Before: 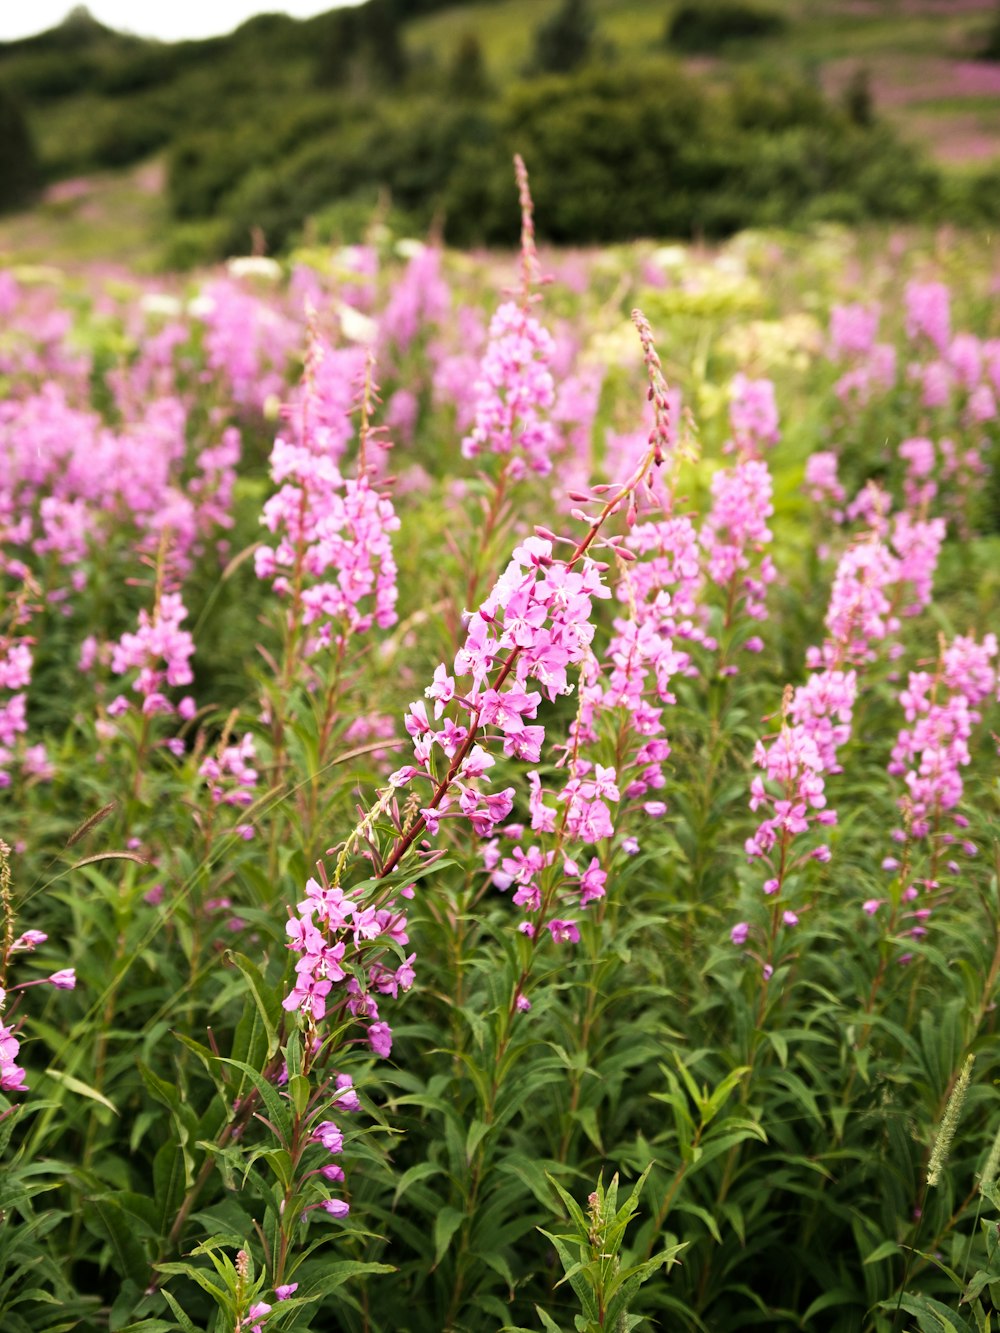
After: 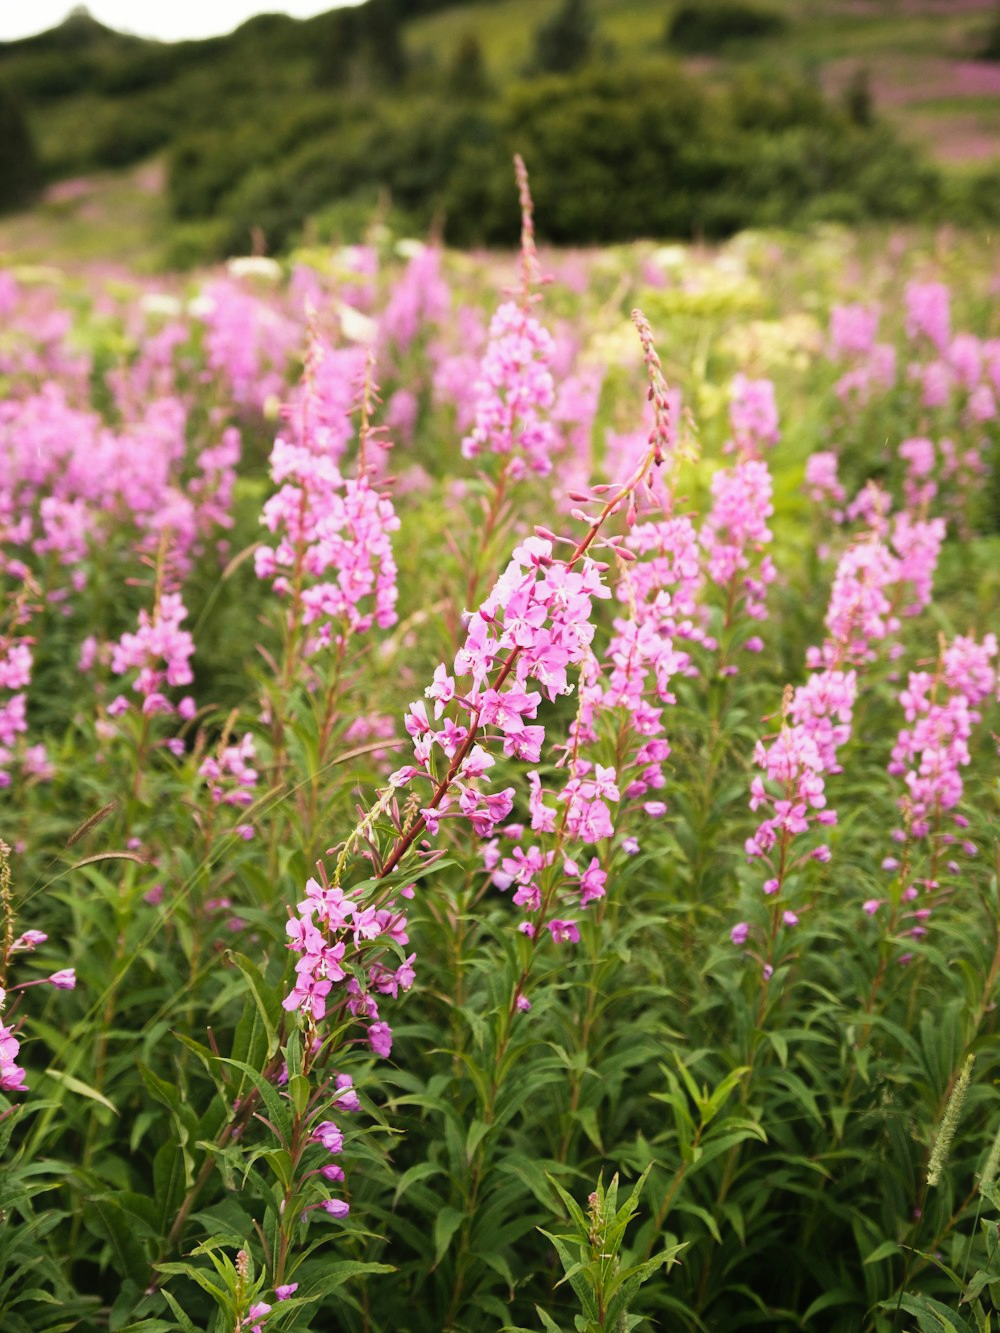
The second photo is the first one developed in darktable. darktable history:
contrast equalizer: octaves 7, y [[0.6 ×6], [0.55 ×6], [0 ×6], [0 ×6], [0 ×6]], mix -0.3
tone equalizer: on, module defaults
